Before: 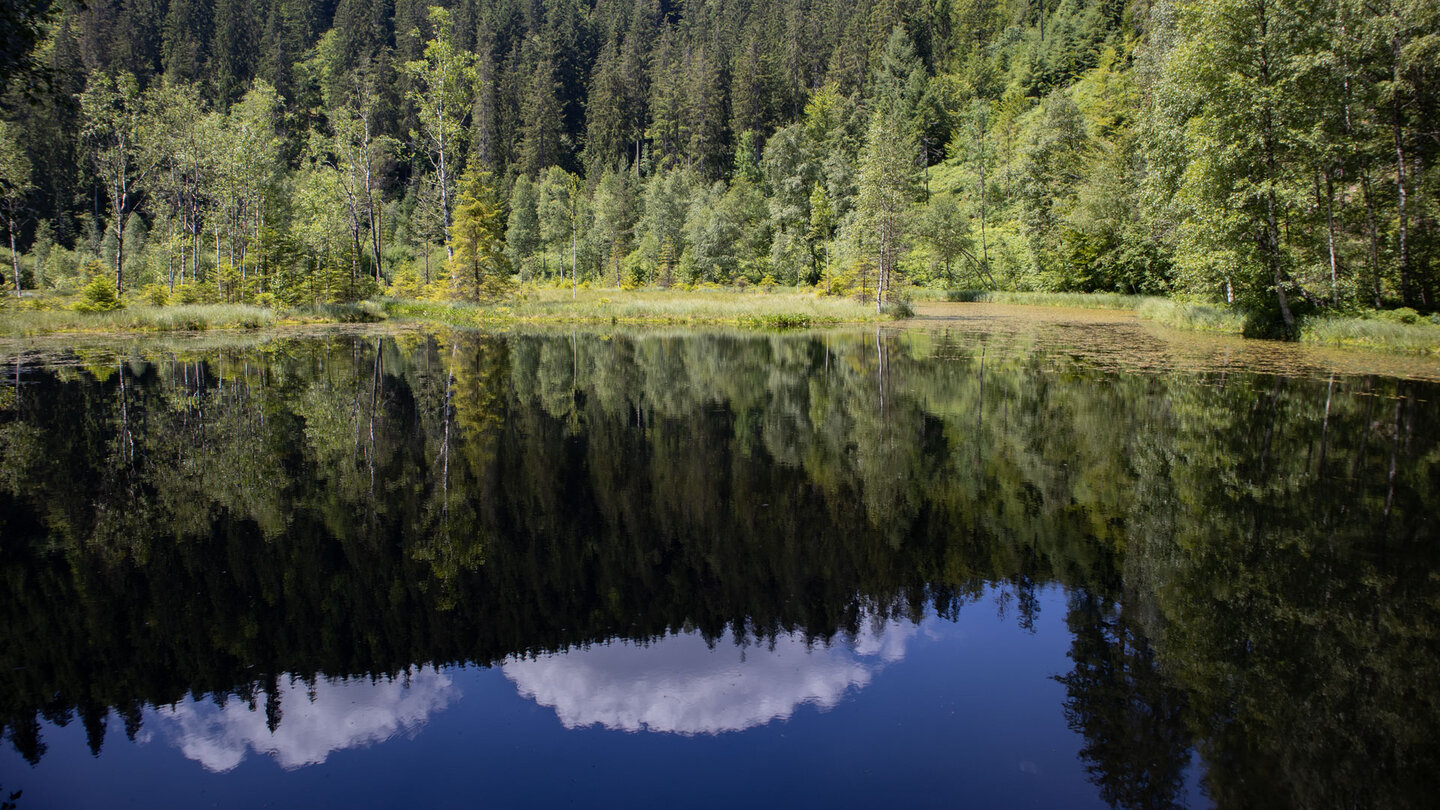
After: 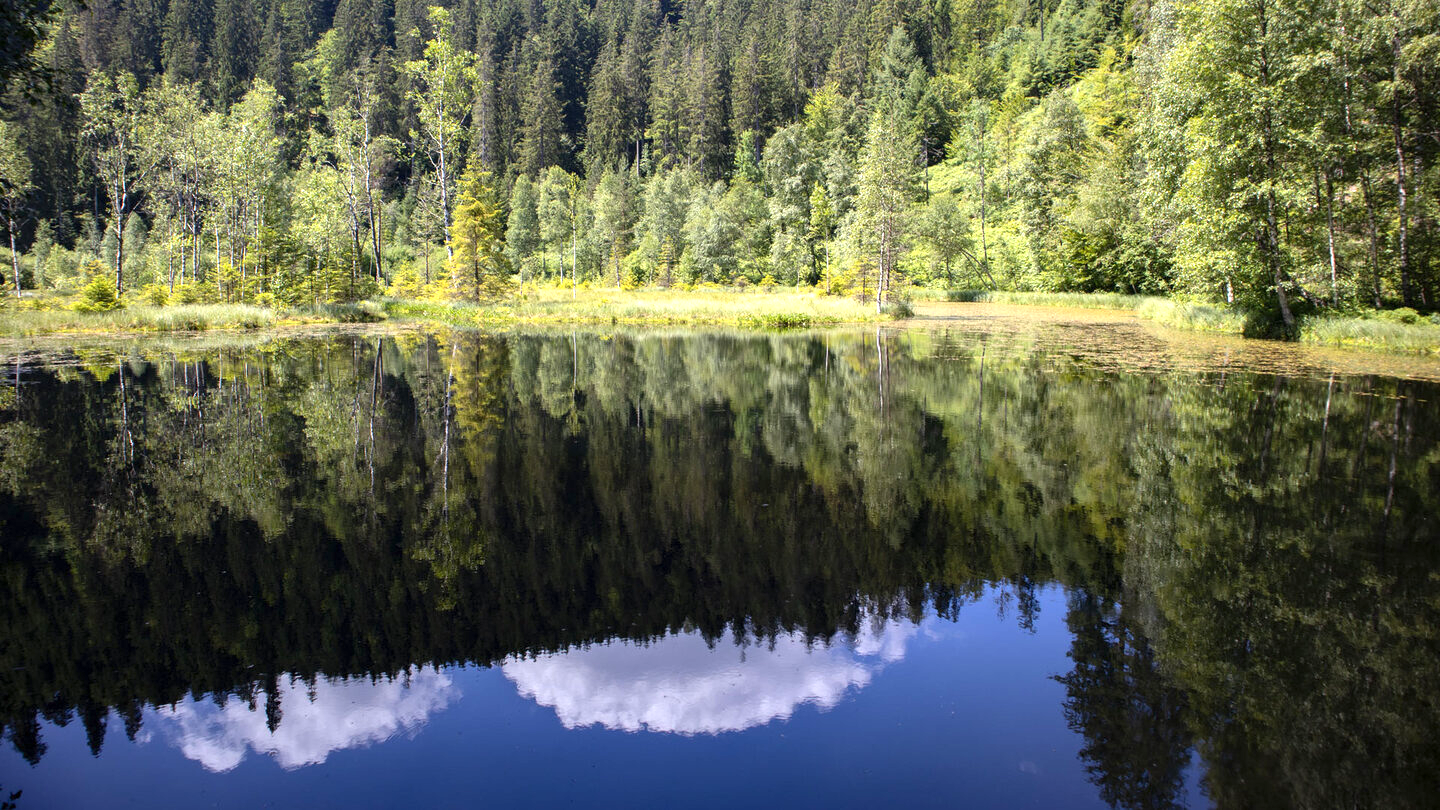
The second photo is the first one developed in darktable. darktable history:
exposure: exposure 0.947 EV, compensate highlight preservation false
